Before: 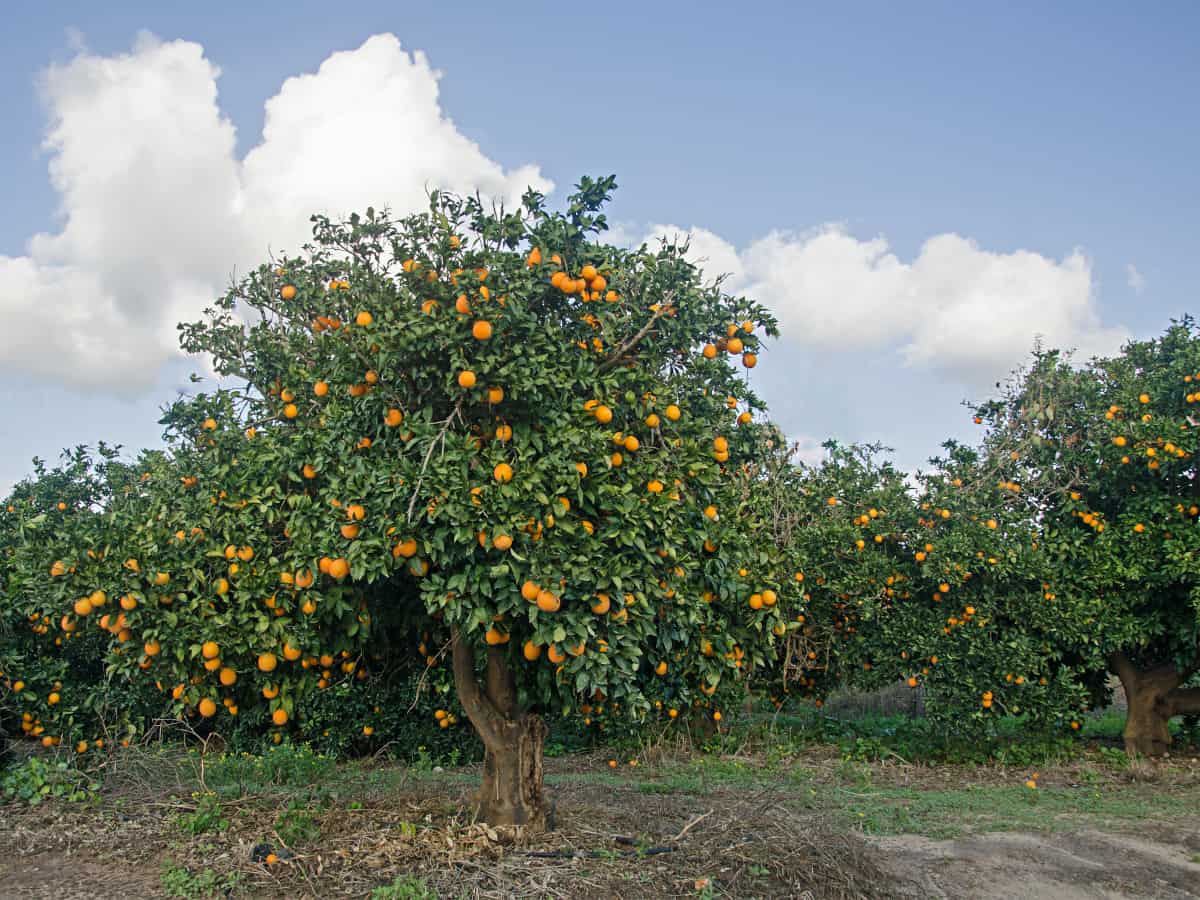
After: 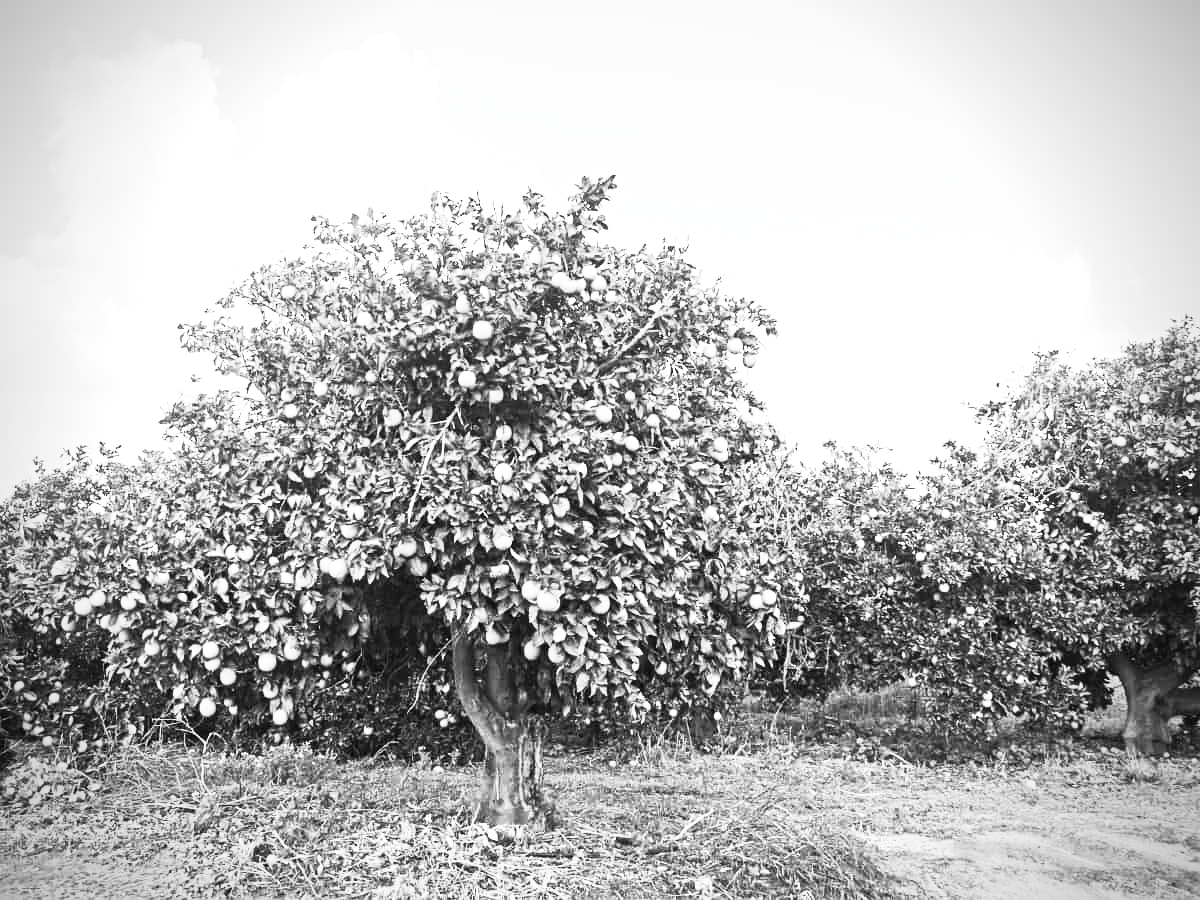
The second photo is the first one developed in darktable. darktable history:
exposure: exposure 0.995 EV, compensate highlight preservation false
contrast brightness saturation: contrast 0.523, brightness 0.478, saturation -0.997
vignetting: saturation 0.378, unbound false
